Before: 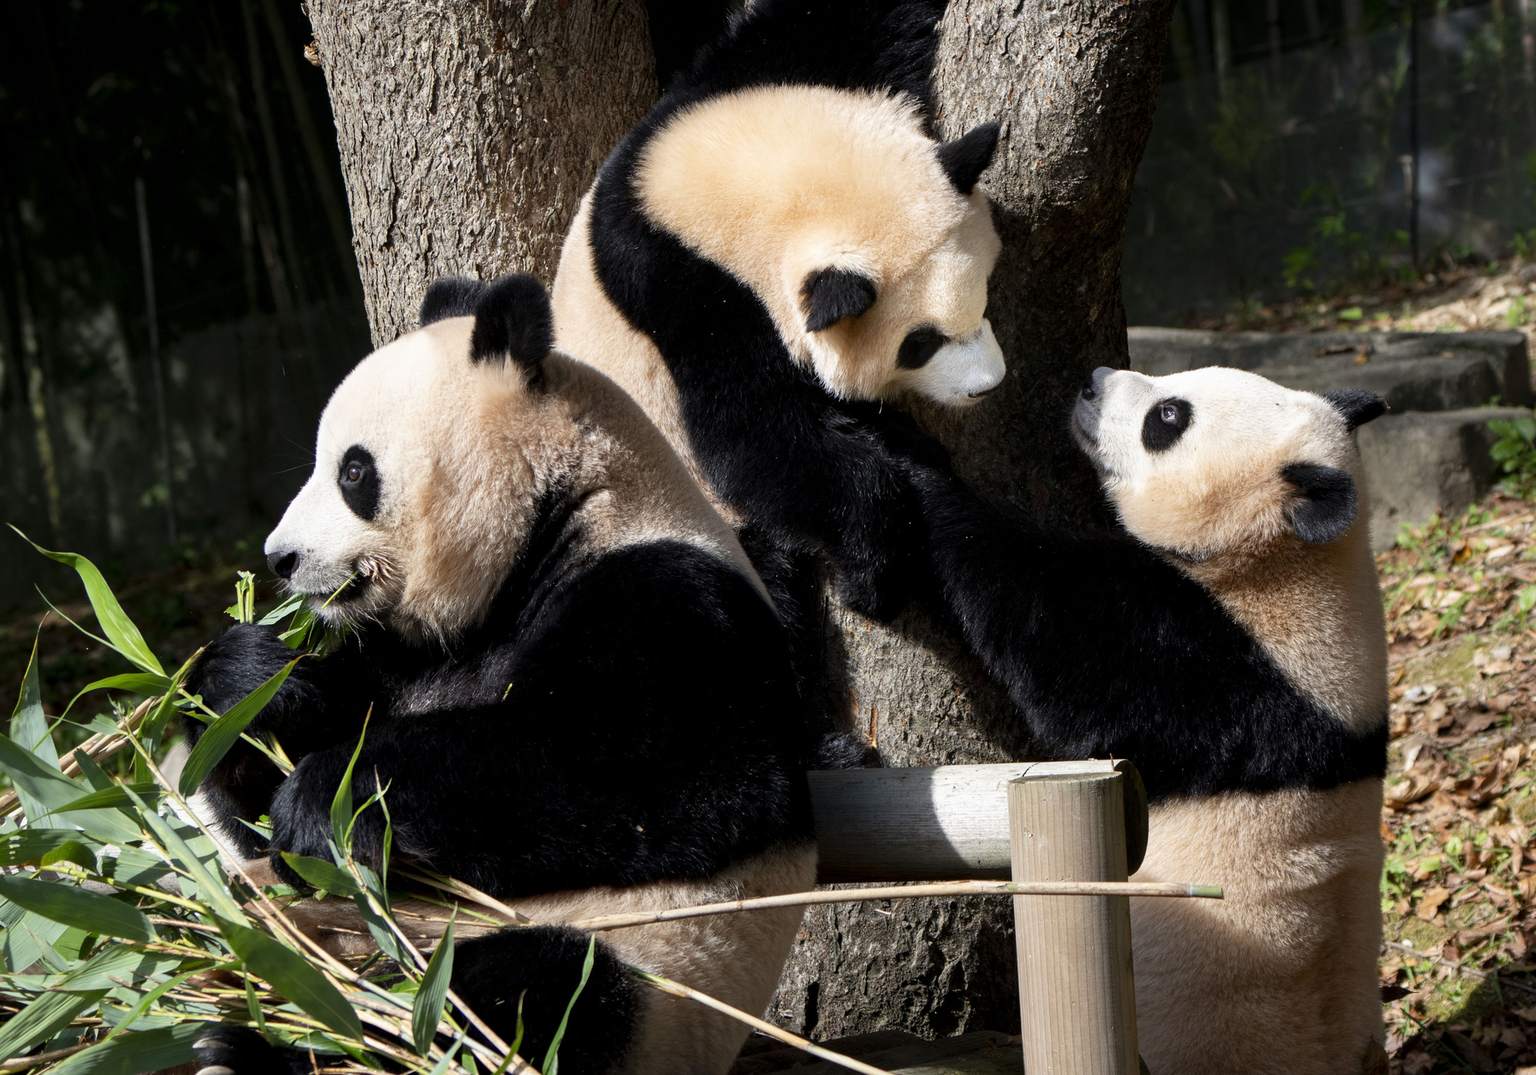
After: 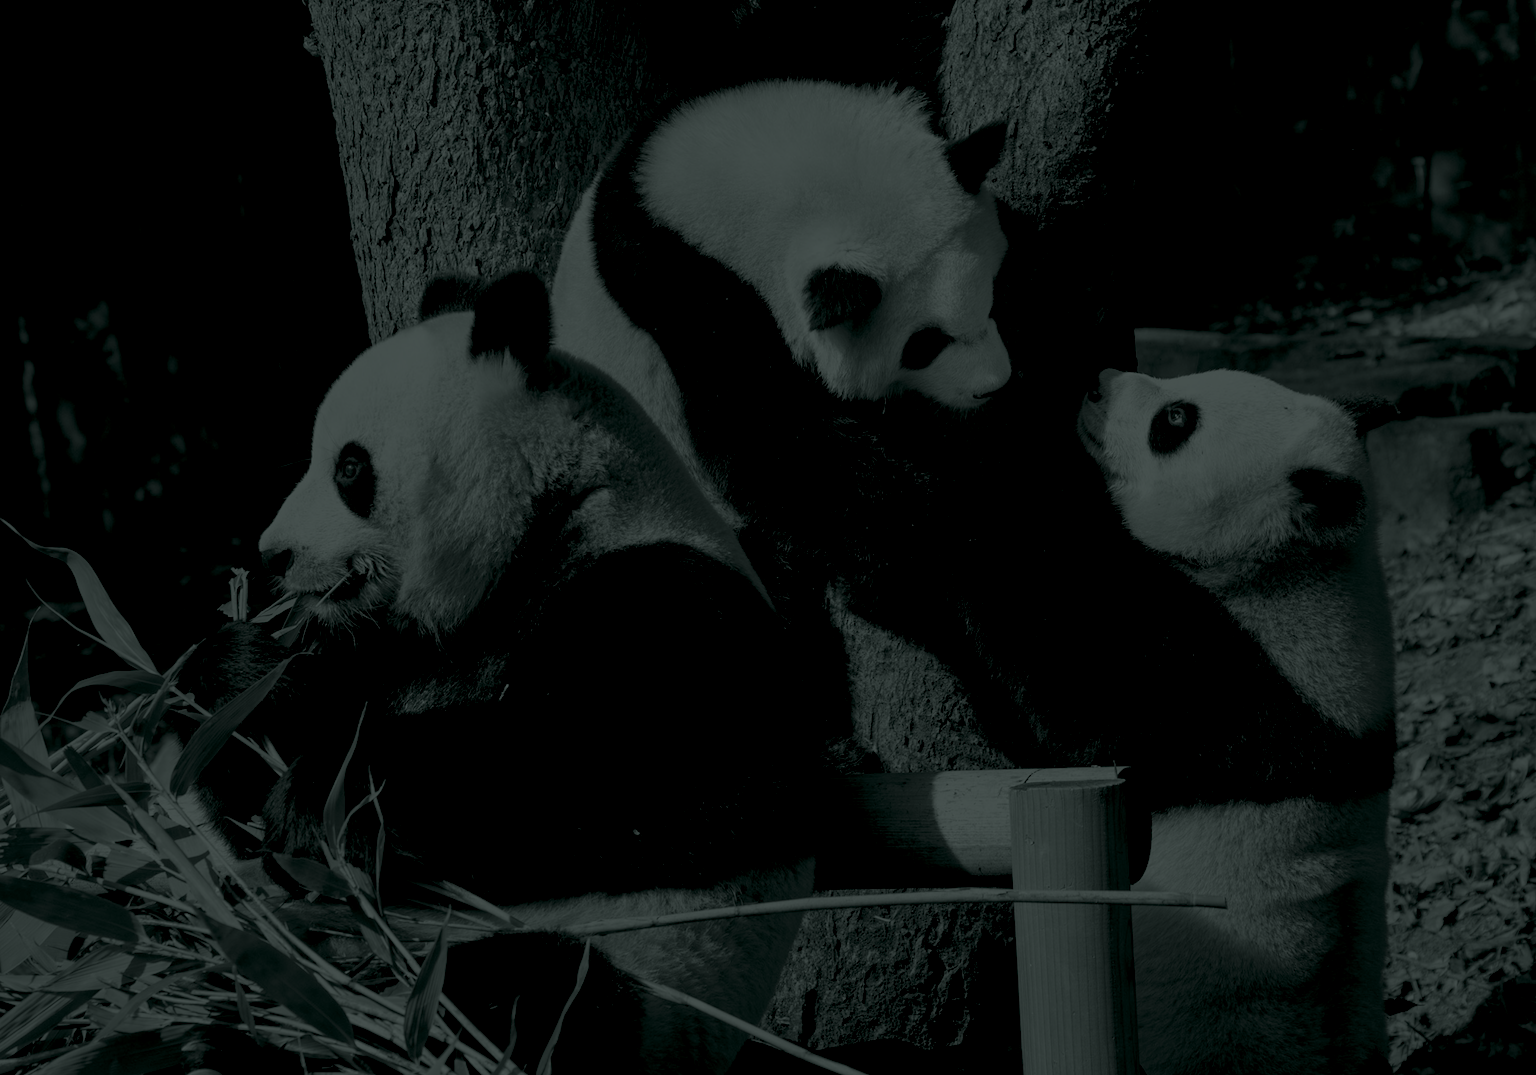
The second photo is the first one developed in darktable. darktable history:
tone equalizer: -8 EV 0.25 EV, -7 EV 0.417 EV, -6 EV 0.417 EV, -5 EV 0.25 EV, -3 EV -0.25 EV, -2 EV -0.417 EV, -1 EV -0.417 EV, +0 EV -0.25 EV, edges refinement/feathering 500, mask exposure compensation -1.57 EV, preserve details guided filter
rgb levels: levels [[0.01, 0.419, 0.839], [0, 0.5, 1], [0, 0.5, 1]]
color balance: contrast -15%
colorize: hue 90°, saturation 19%, lightness 1.59%, version 1
crop and rotate: angle -0.5°
